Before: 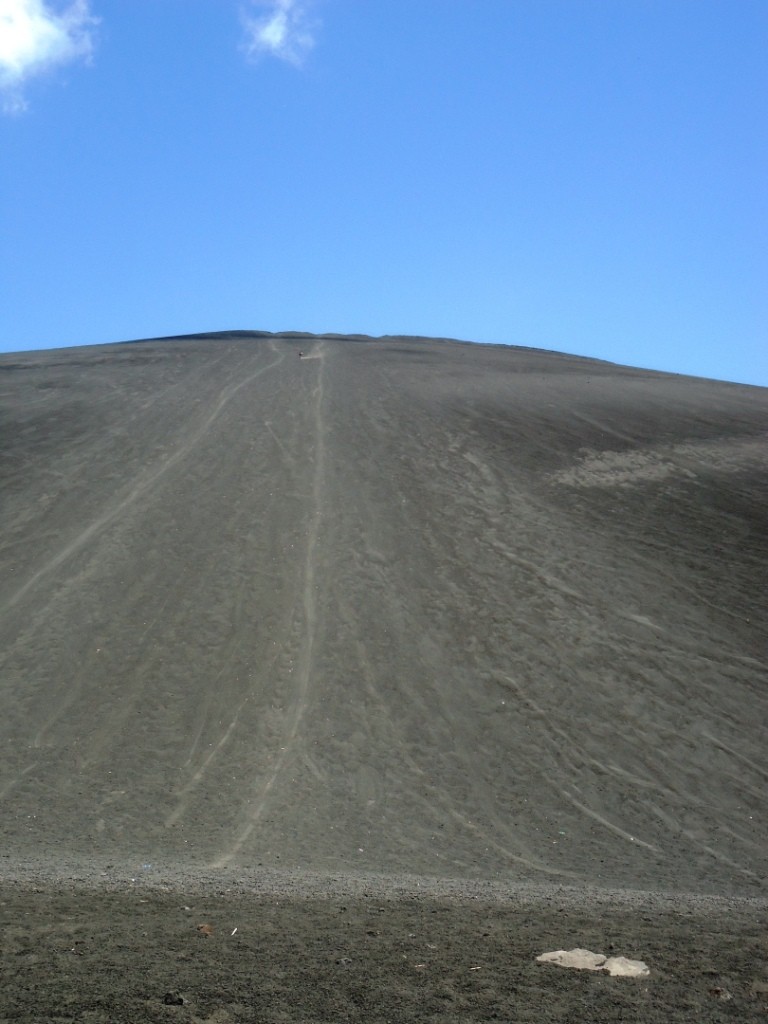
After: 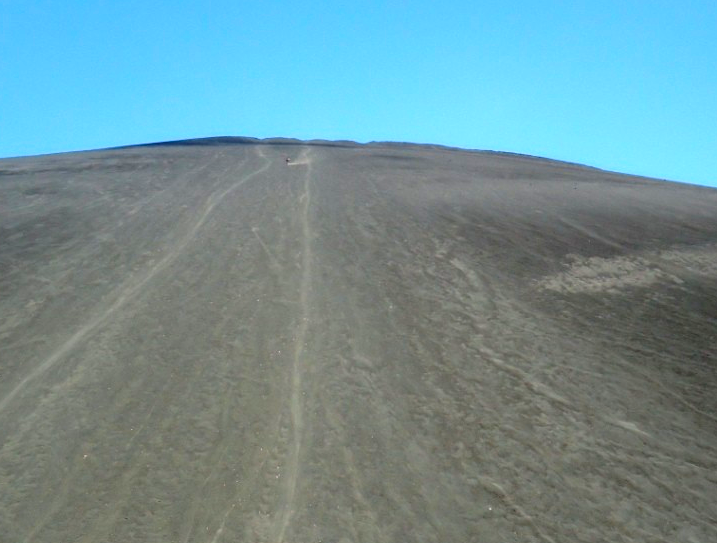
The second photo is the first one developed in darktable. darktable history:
crop: left 1.792%, top 18.975%, right 4.732%, bottom 27.927%
color balance rgb: perceptual saturation grading › global saturation 25.658%, global vibrance 20%
exposure: black level correction 0, exposure 0.5 EV, compensate highlight preservation false
